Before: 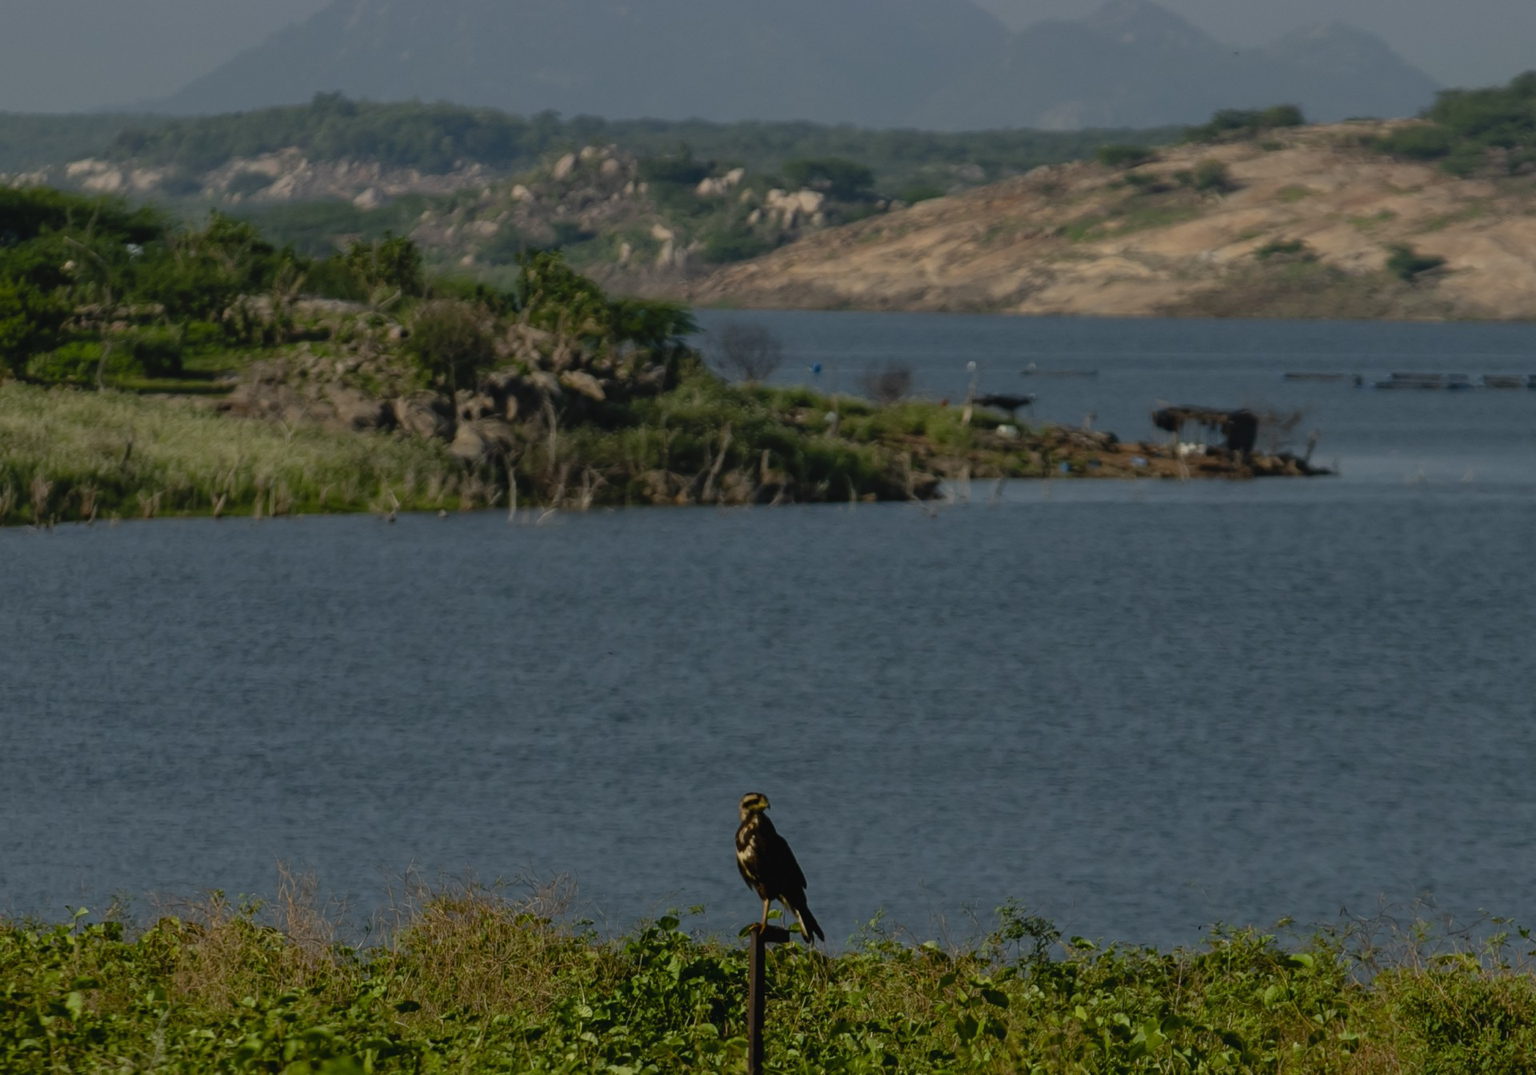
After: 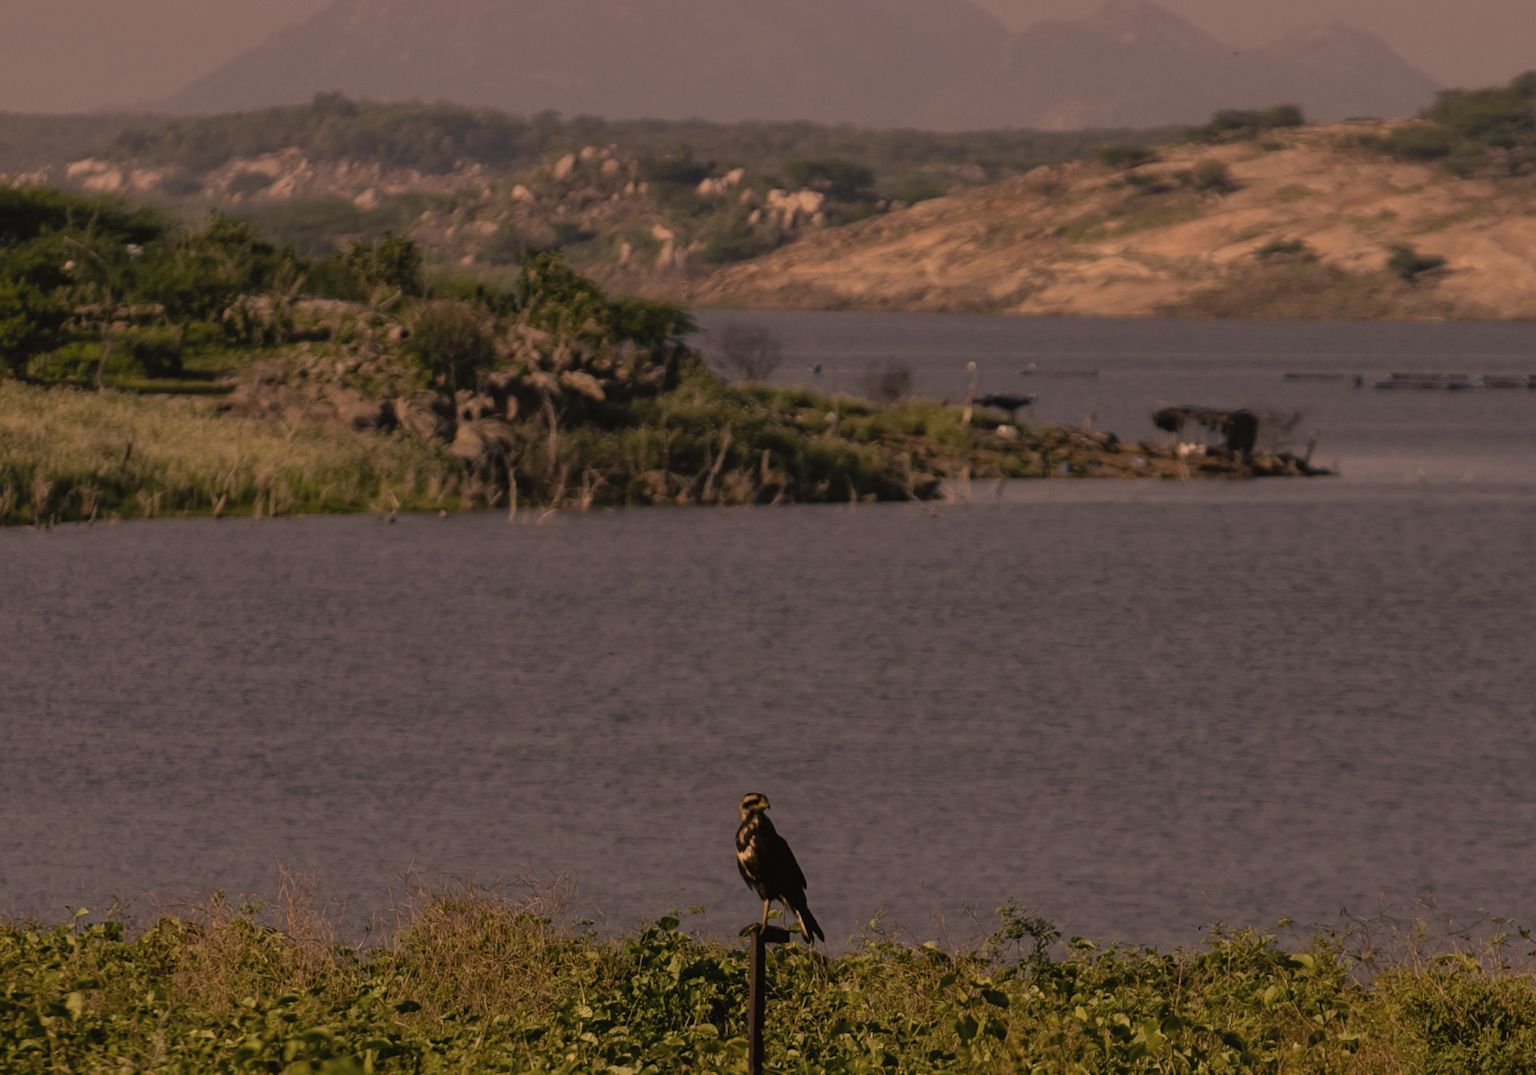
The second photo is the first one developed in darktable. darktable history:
color correction: highlights a* 39.91, highlights b* 39.7, saturation 0.686
